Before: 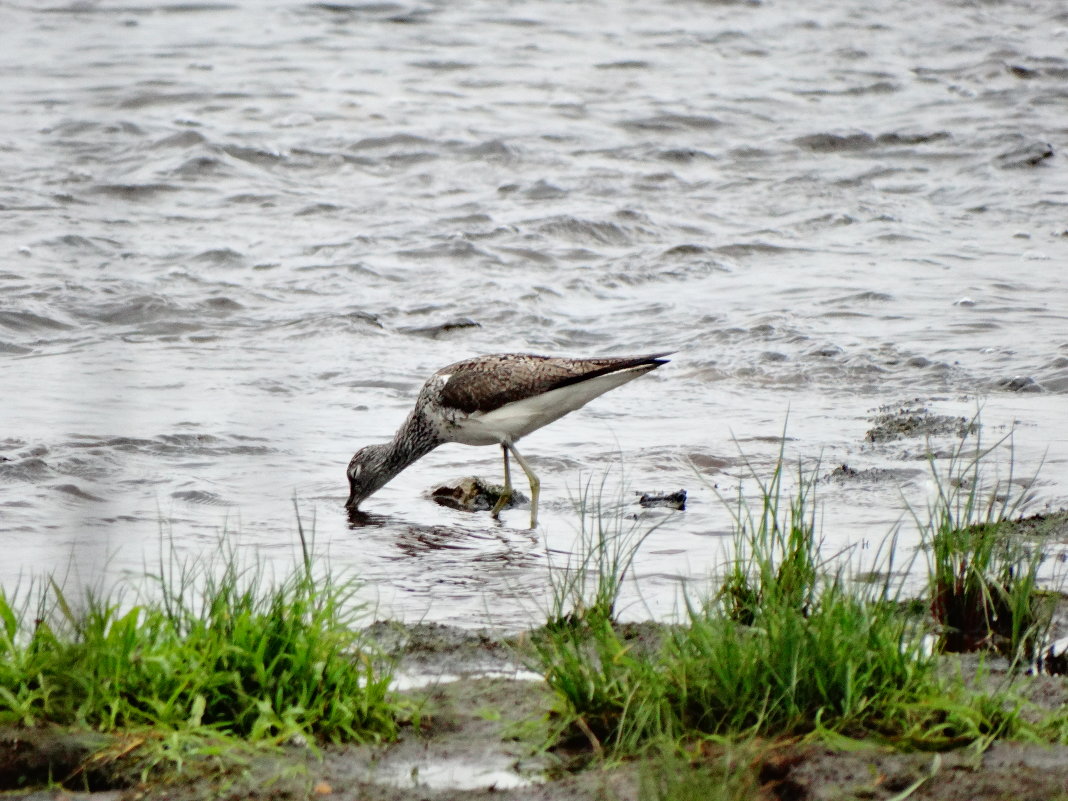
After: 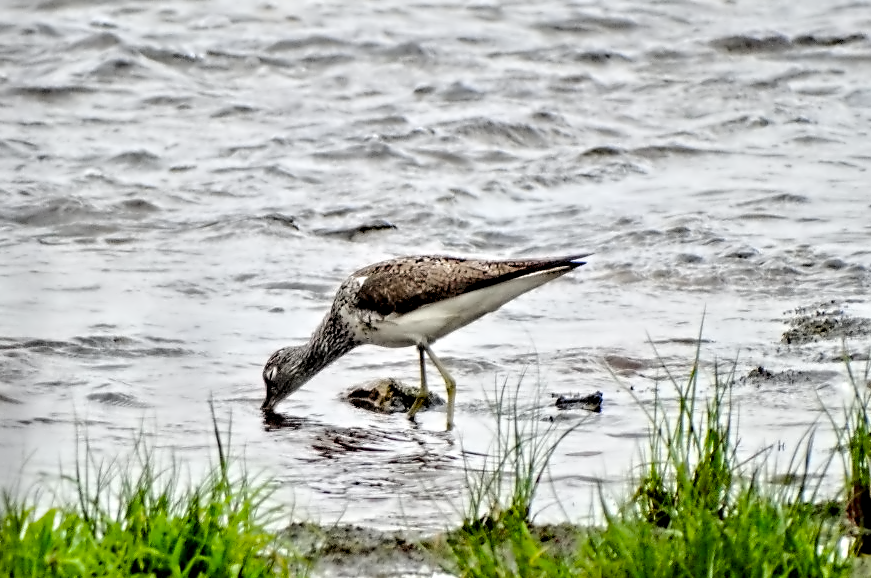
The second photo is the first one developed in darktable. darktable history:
color balance rgb: perceptual saturation grading › global saturation 30.383%, perceptual brilliance grading › mid-tones 9.467%, perceptual brilliance grading › shadows 14.192%
crop: left 7.9%, top 12.258%, right 10.469%, bottom 15.482%
contrast equalizer: y [[0.5, 0.542, 0.583, 0.625, 0.667, 0.708], [0.5 ×6], [0.5 ×6], [0, 0.033, 0.067, 0.1, 0.133, 0.167], [0, 0.05, 0.1, 0.15, 0.2, 0.25]]
